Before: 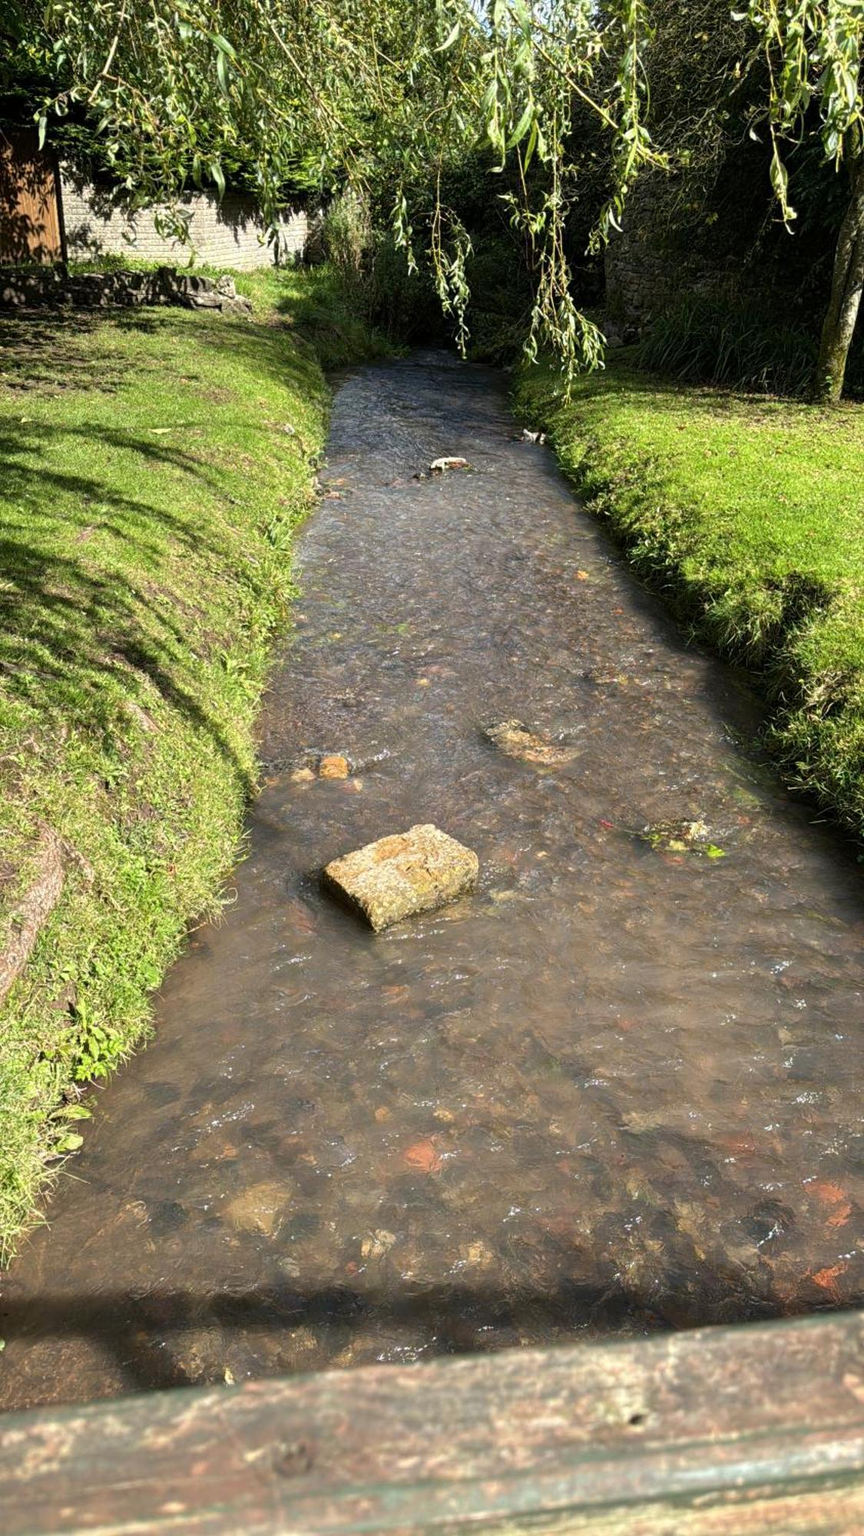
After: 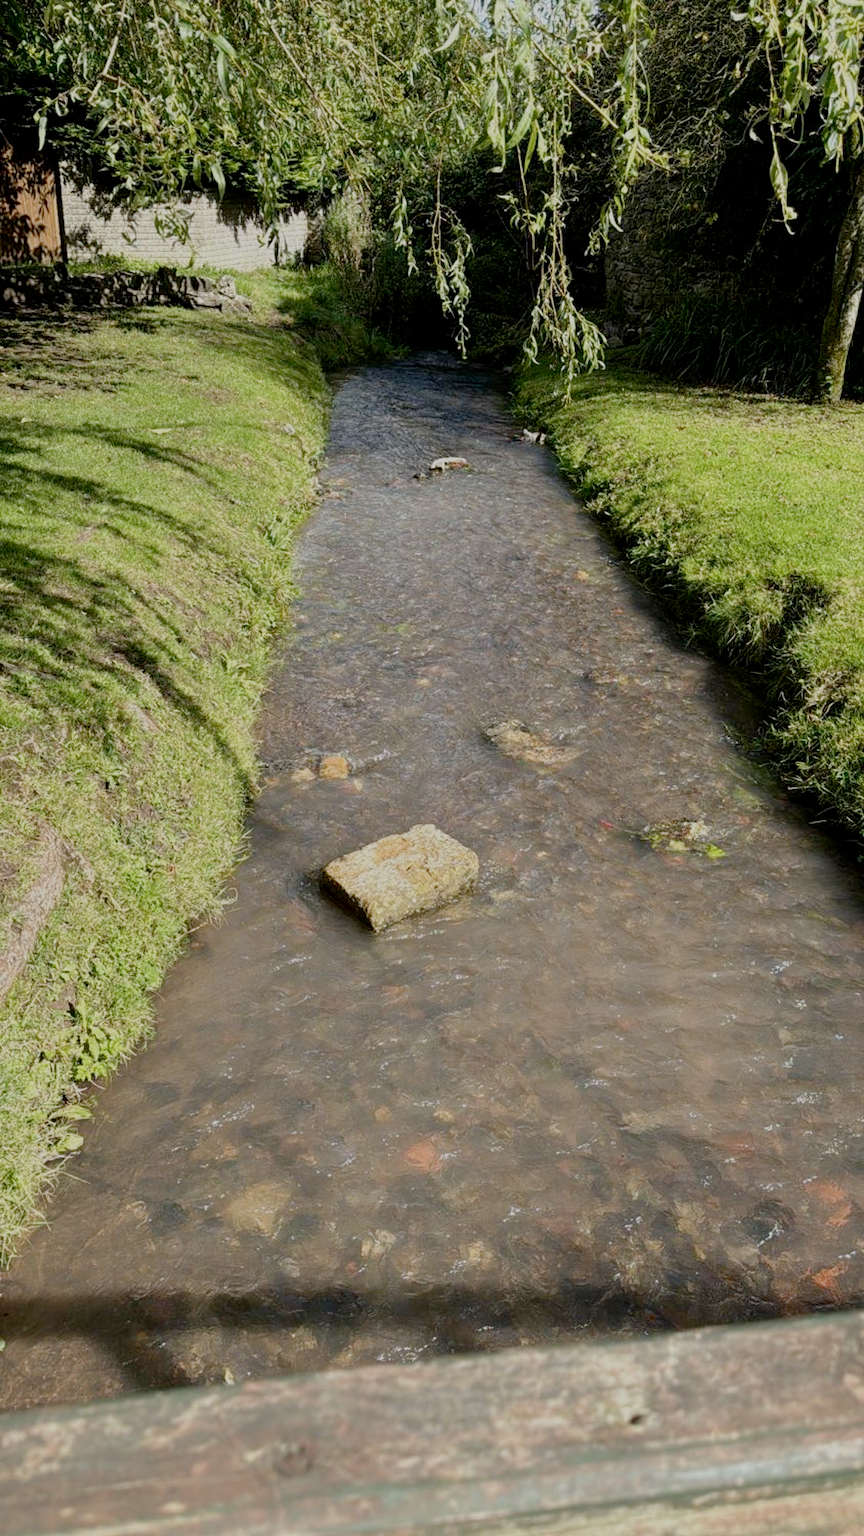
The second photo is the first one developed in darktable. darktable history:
filmic rgb: black relative exposure -8.75 EV, white relative exposure 4.98 EV, target black luminance 0%, hardness 3.77, latitude 65.54%, contrast 0.826, shadows ↔ highlights balance 19.88%, preserve chrominance no, color science v3 (2019), use custom middle-gray values true
